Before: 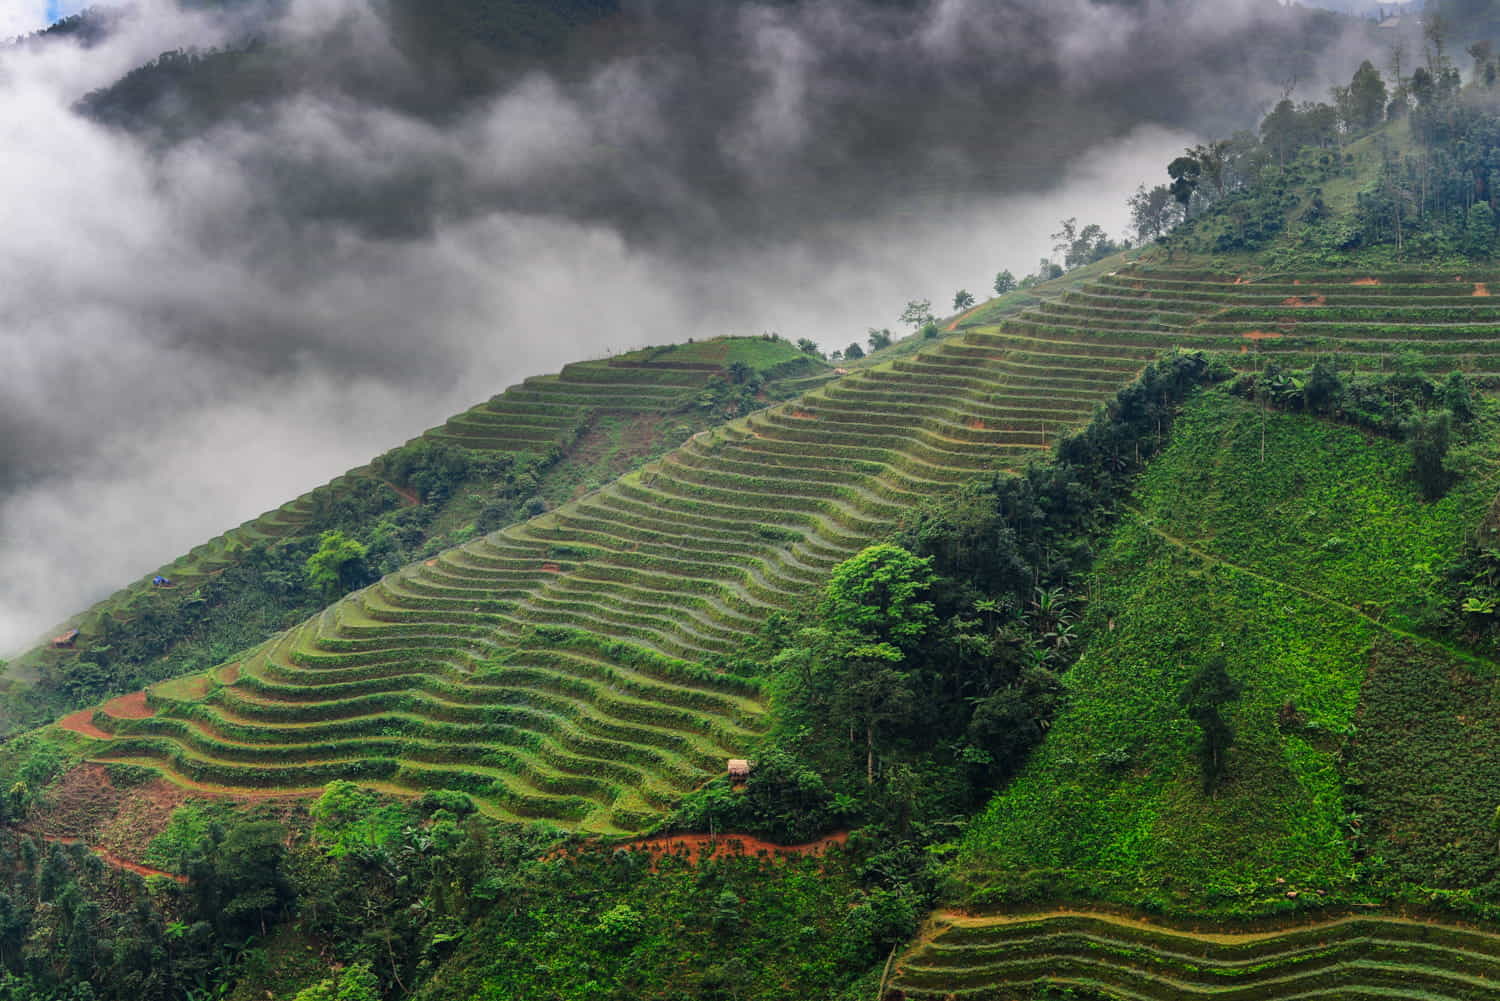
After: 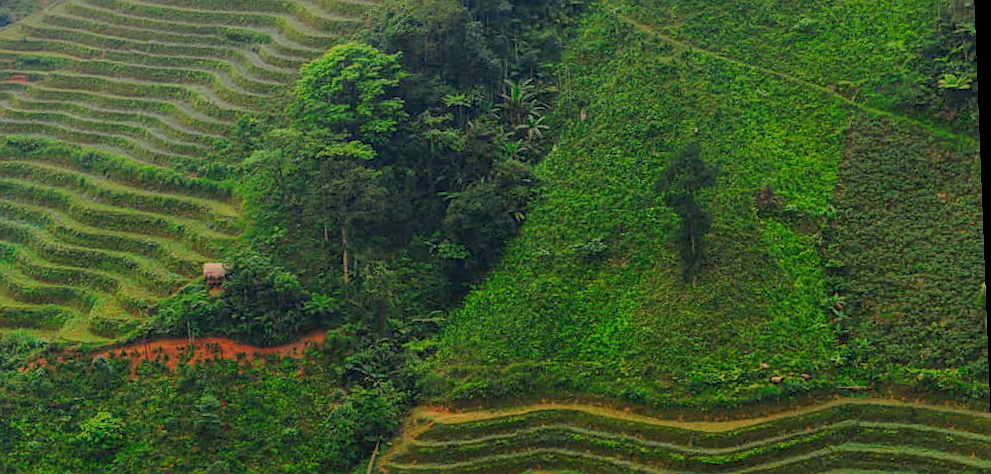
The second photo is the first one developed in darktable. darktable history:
sharpen: radius 1.272, amount 0.305, threshold 0
color balance rgb: contrast -30%
crop and rotate: left 35.509%, top 50.238%, bottom 4.934%
rotate and perspective: rotation -2.22°, lens shift (horizontal) -0.022, automatic cropping off
